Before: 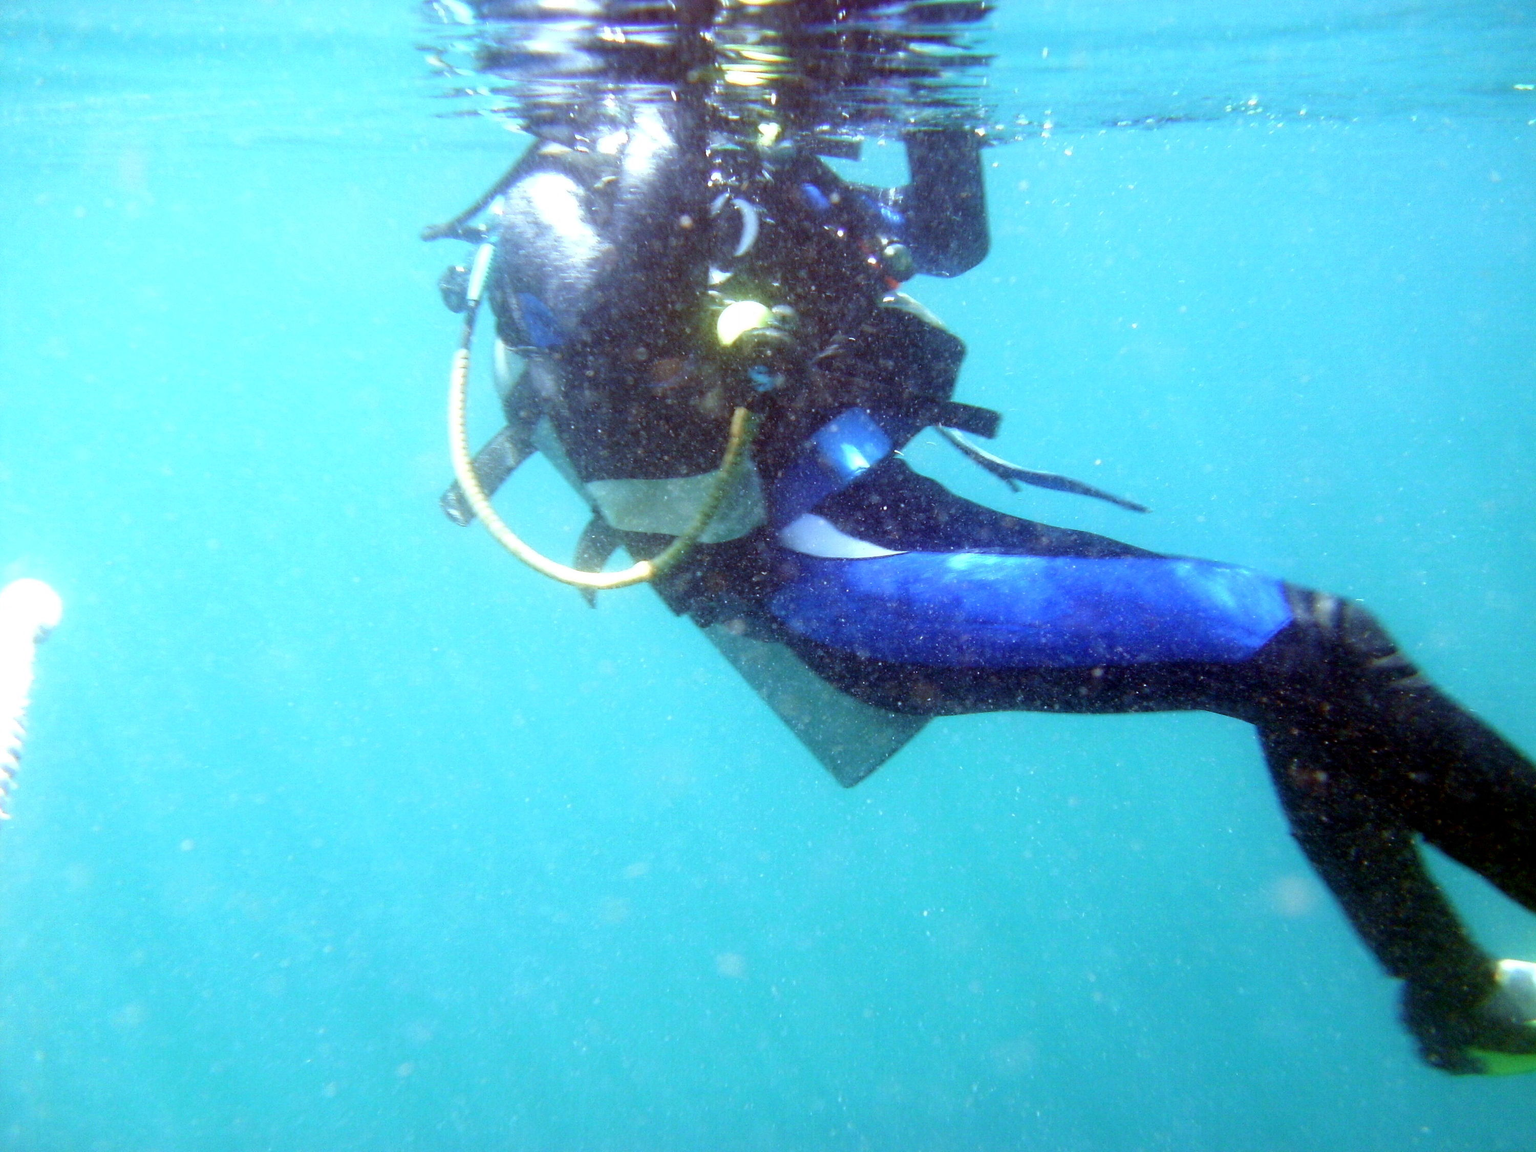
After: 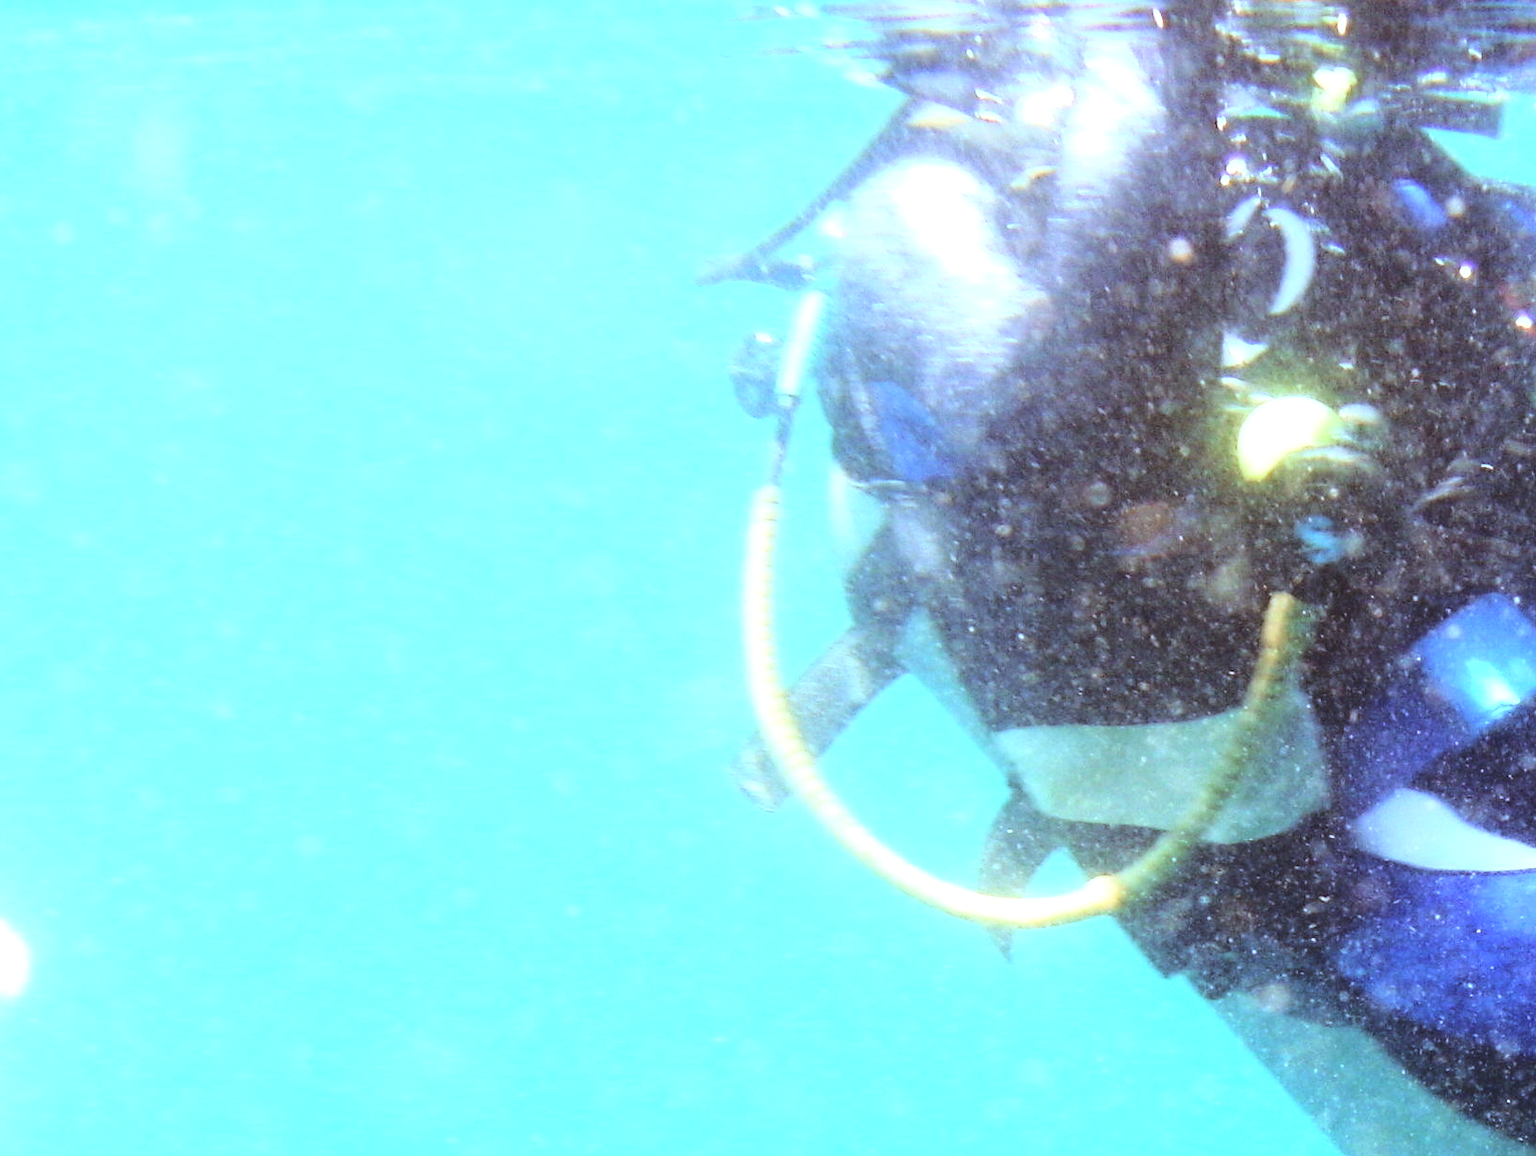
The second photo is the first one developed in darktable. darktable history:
exposure: black level correction -0.023, exposure 1.393 EV, compensate exposure bias true, compensate highlight preservation false
base curve: curves: ch0 [(0, 0) (0.04, 0.03) (0.133, 0.232) (0.448, 0.748) (0.843, 0.968) (1, 1)]
crop and rotate: left 3.029%, top 7.486%, right 42.763%, bottom 38.077%
